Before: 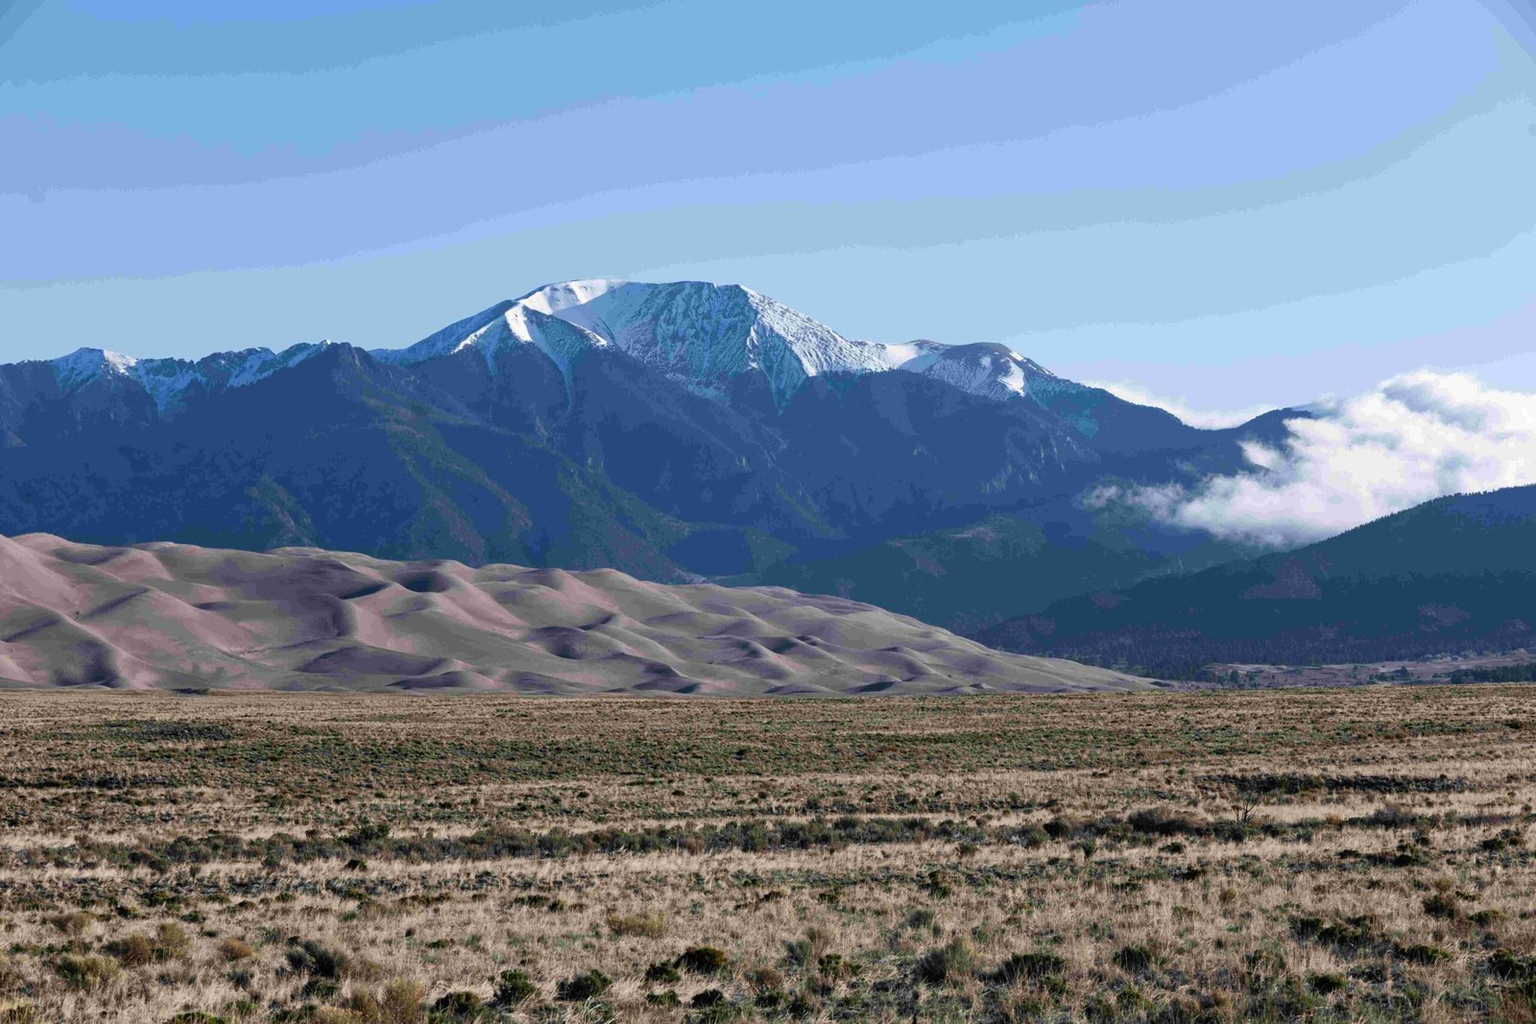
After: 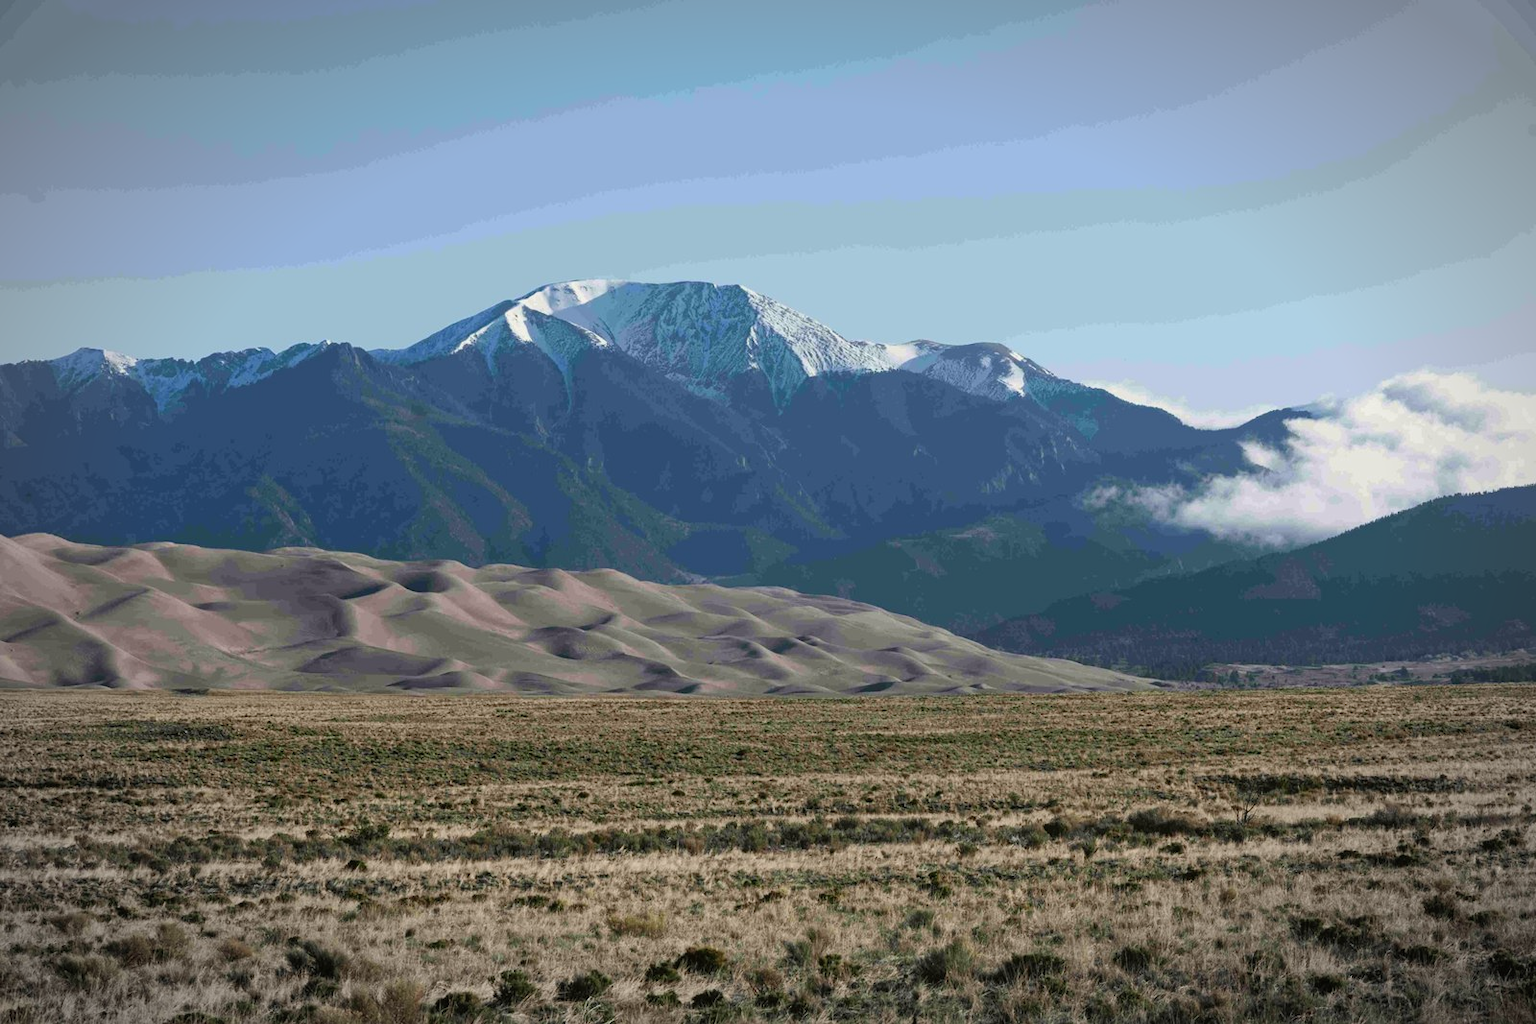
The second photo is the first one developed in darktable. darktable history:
vignetting: automatic ratio true
color balance: mode lift, gamma, gain (sRGB), lift [1.04, 1, 1, 0.97], gamma [1.01, 1, 1, 0.97], gain [0.96, 1, 1, 0.97]
